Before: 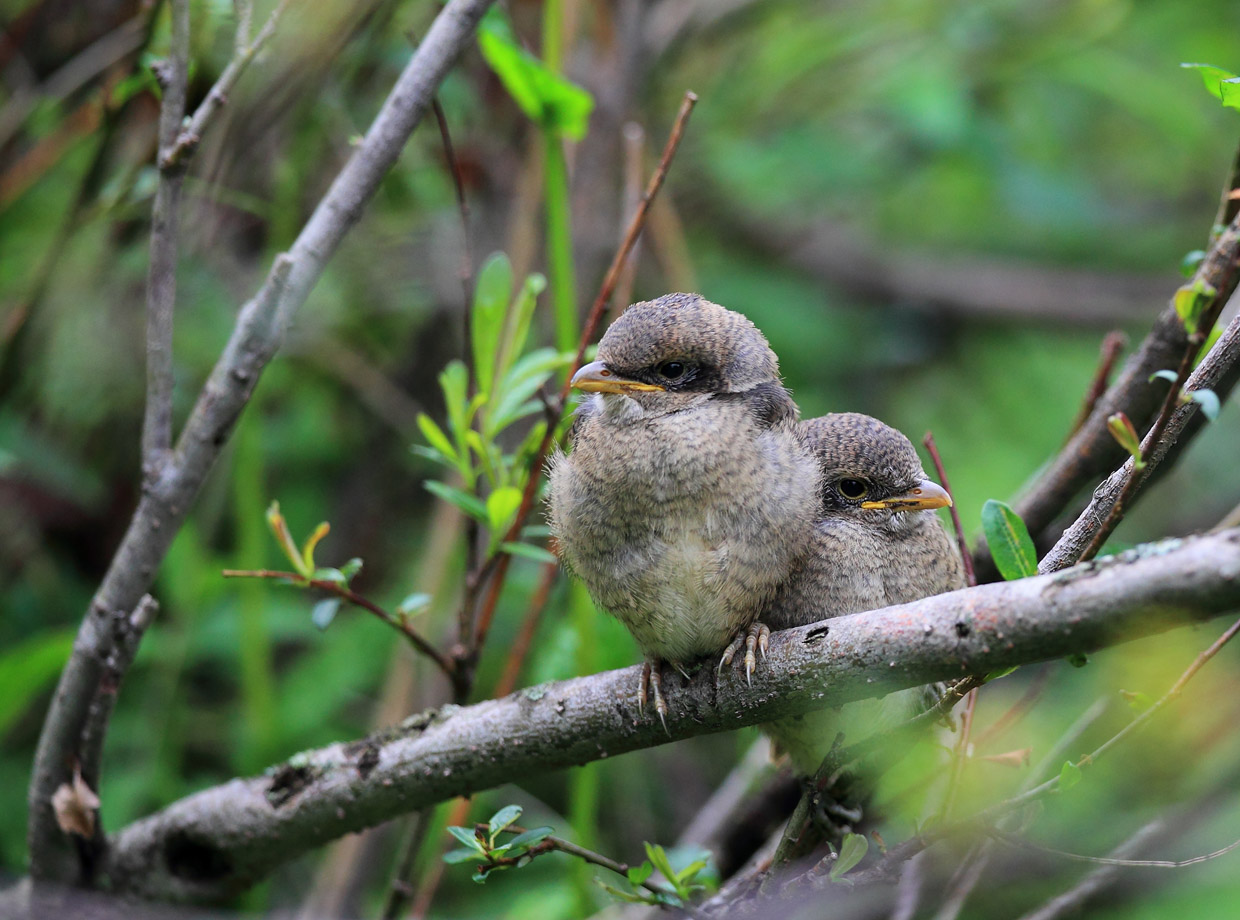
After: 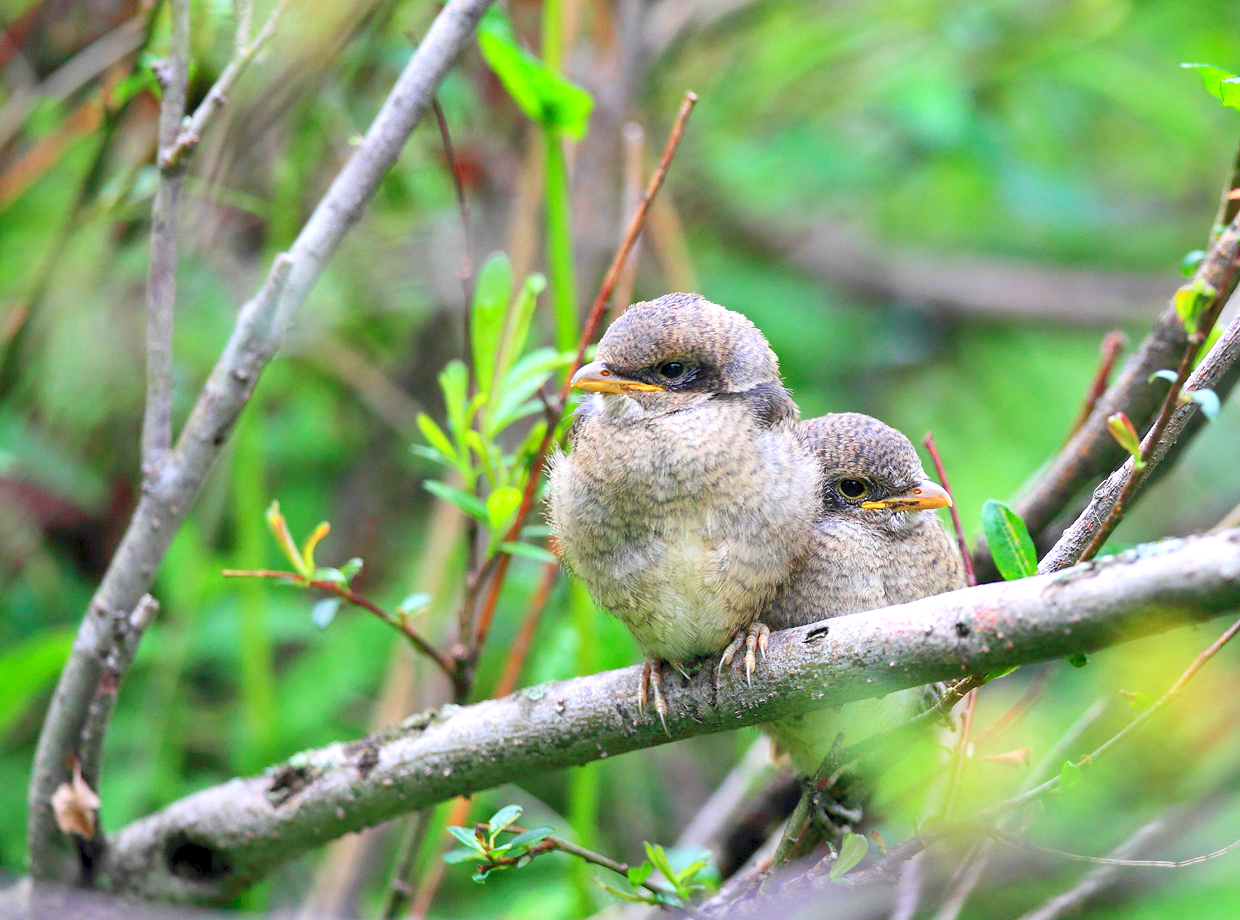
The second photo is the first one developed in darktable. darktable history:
shadows and highlights: soften with gaussian
levels: levels [0.008, 0.318, 0.836]
